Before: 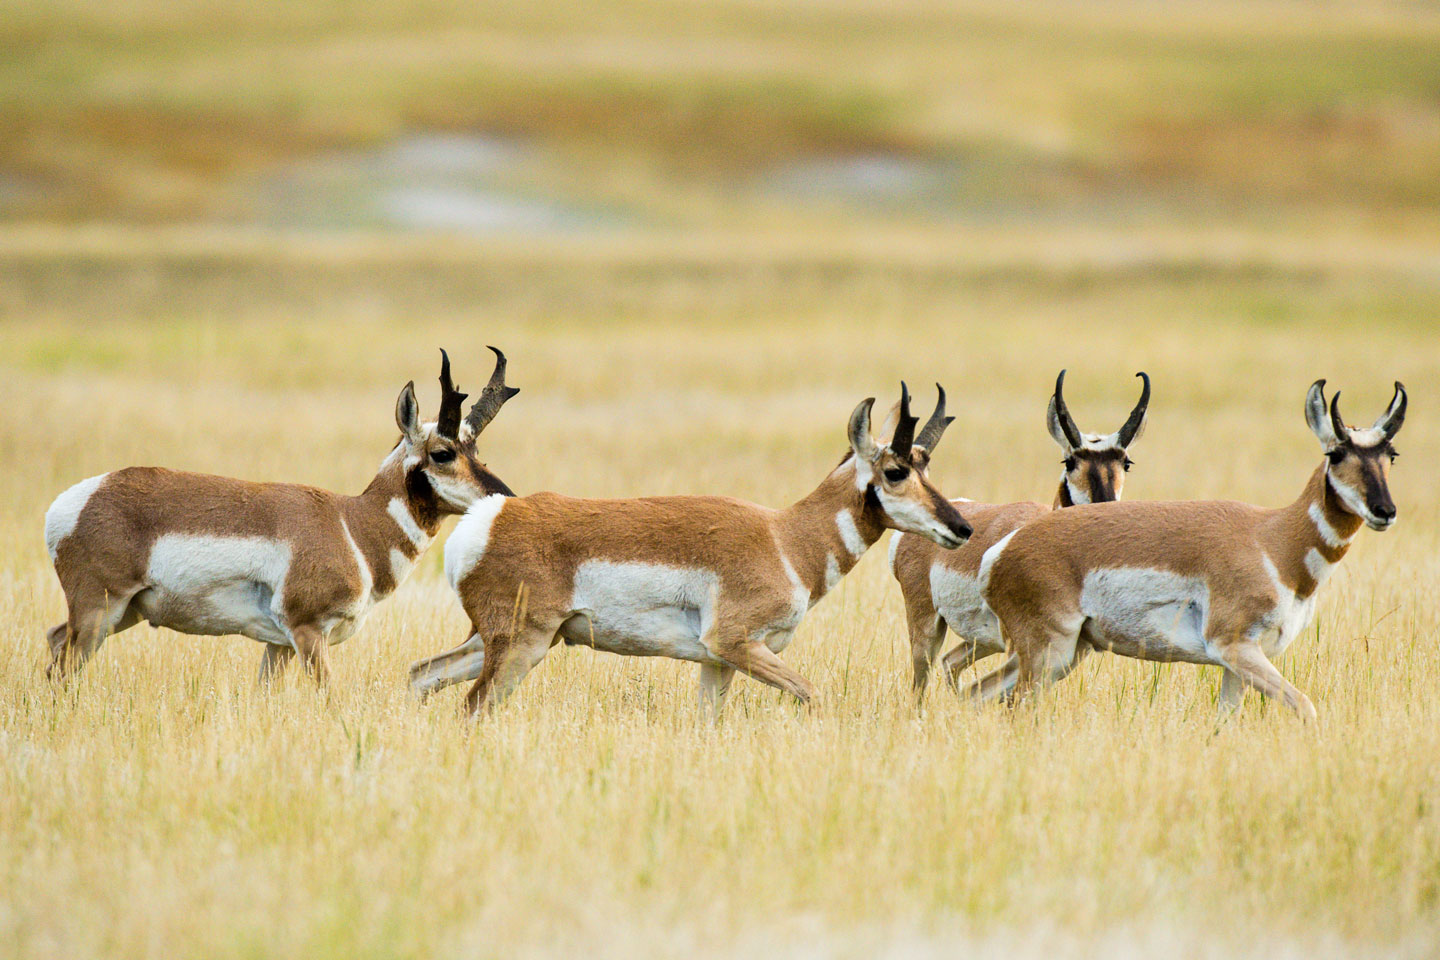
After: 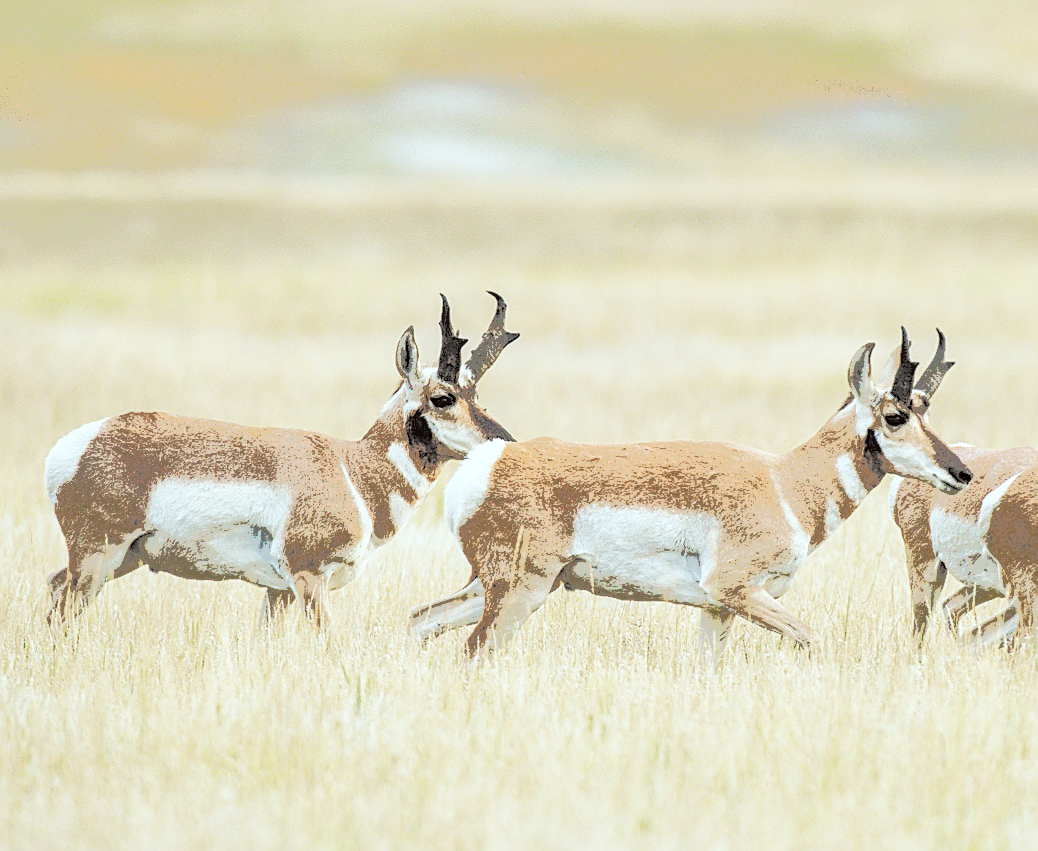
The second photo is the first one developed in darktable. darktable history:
contrast brightness saturation: brightness 0.154
color zones: curves: ch0 [(0, 0.559) (0.153, 0.551) (0.229, 0.5) (0.429, 0.5) (0.571, 0.5) (0.714, 0.5) (0.857, 0.5) (1, 0.559)]; ch1 [(0, 0.417) (0.112, 0.336) (0.213, 0.26) (0.429, 0.34) (0.571, 0.35) (0.683, 0.331) (0.857, 0.344) (1, 0.417)]
sharpen: on, module defaults
color correction: highlights a* -4.98, highlights b* -3.86, shadows a* 3.73, shadows b* 4.18
crop: top 5.737%, right 27.865%, bottom 5.616%
local contrast: on, module defaults
tone curve: curves: ch0 [(0, 0) (0.003, 0.011) (0.011, 0.043) (0.025, 0.133) (0.044, 0.226) (0.069, 0.303) (0.1, 0.371) (0.136, 0.429) (0.177, 0.482) (0.224, 0.516) (0.277, 0.539) (0.335, 0.535) (0.399, 0.517) (0.468, 0.498) (0.543, 0.523) (0.623, 0.655) (0.709, 0.83) (0.801, 0.827) (0.898, 0.89) (1, 1)], color space Lab, independent channels, preserve colors none
base curve: curves: ch0 [(0, 0) (0.036, 0.025) (0.121, 0.166) (0.206, 0.329) (0.605, 0.79) (1, 1)], preserve colors none
